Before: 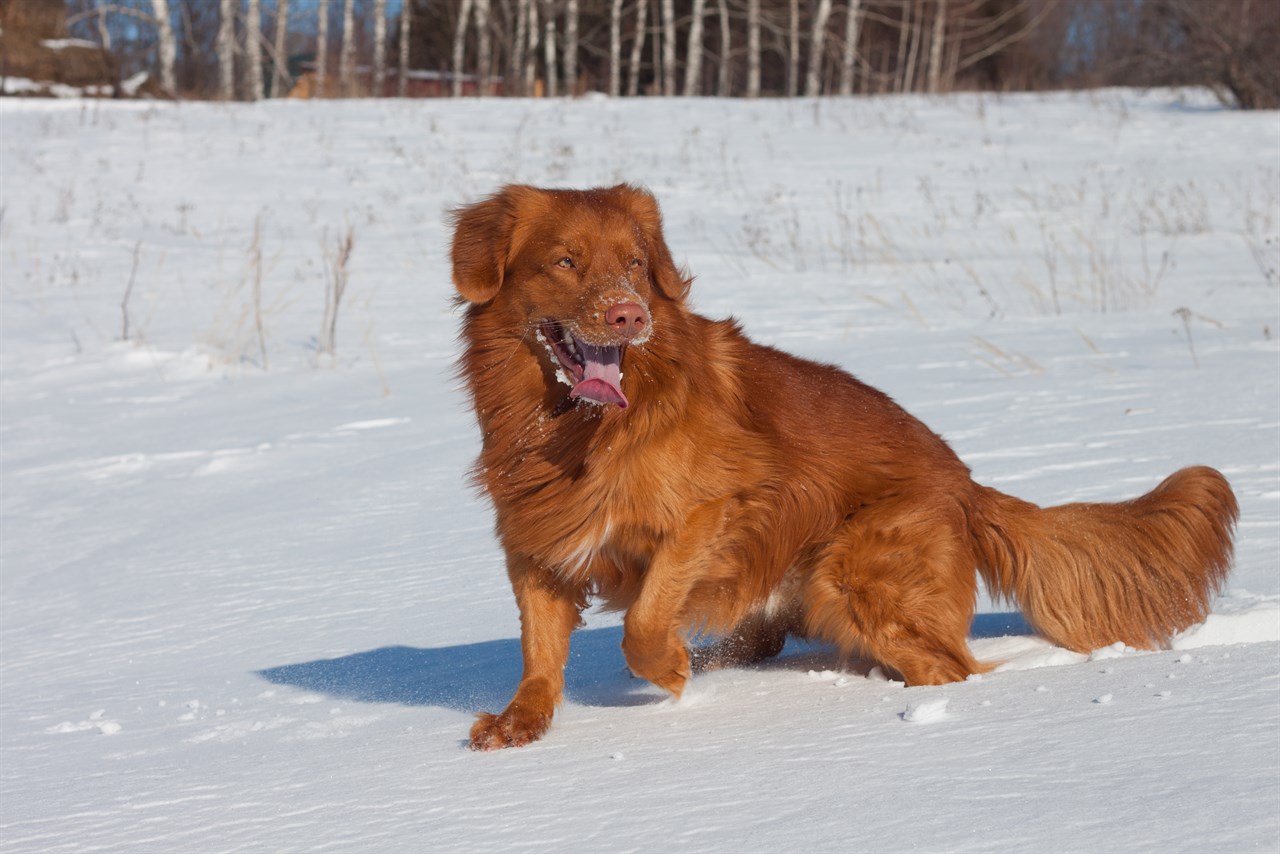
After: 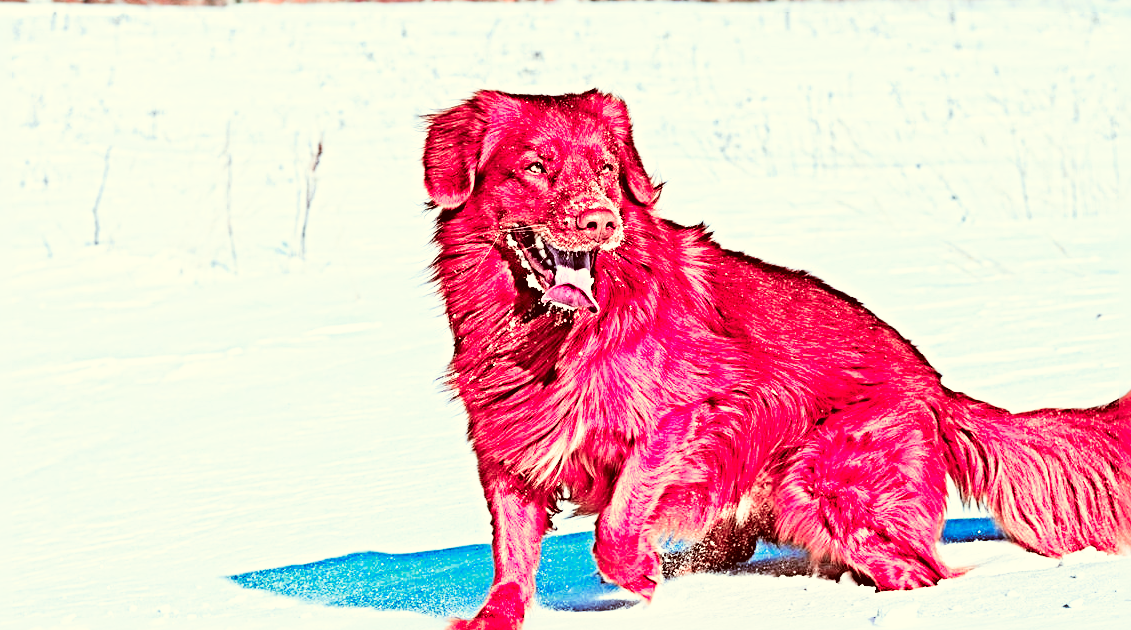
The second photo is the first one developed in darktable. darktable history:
color zones: curves: ch2 [(0, 0.488) (0.143, 0.417) (0.286, 0.212) (0.429, 0.179) (0.571, 0.154) (0.714, 0.415) (0.857, 0.495) (1, 0.488)]
color correction: highlights a* -5.25, highlights b* 9.79, shadows a* 9.46, shadows b* 24.89
exposure: compensate highlight preservation false
crop and rotate: left 2.342%, top 11.154%, right 9.285%, bottom 15.052%
base curve: curves: ch0 [(0, 0) (0.007, 0.004) (0.027, 0.03) (0.046, 0.07) (0.207, 0.54) (0.442, 0.872) (0.673, 0.972) (1, 1)], preserve colors none
contrast brightness saturation: contrast 0.066, brightness 0.18, saturation 0.399
sharpen: radius 6.258, amount 1.803, threshold 0.173
color calibration: x 0.37, y 0.382, temperature 4304.12 K, gamut compression 0.995
